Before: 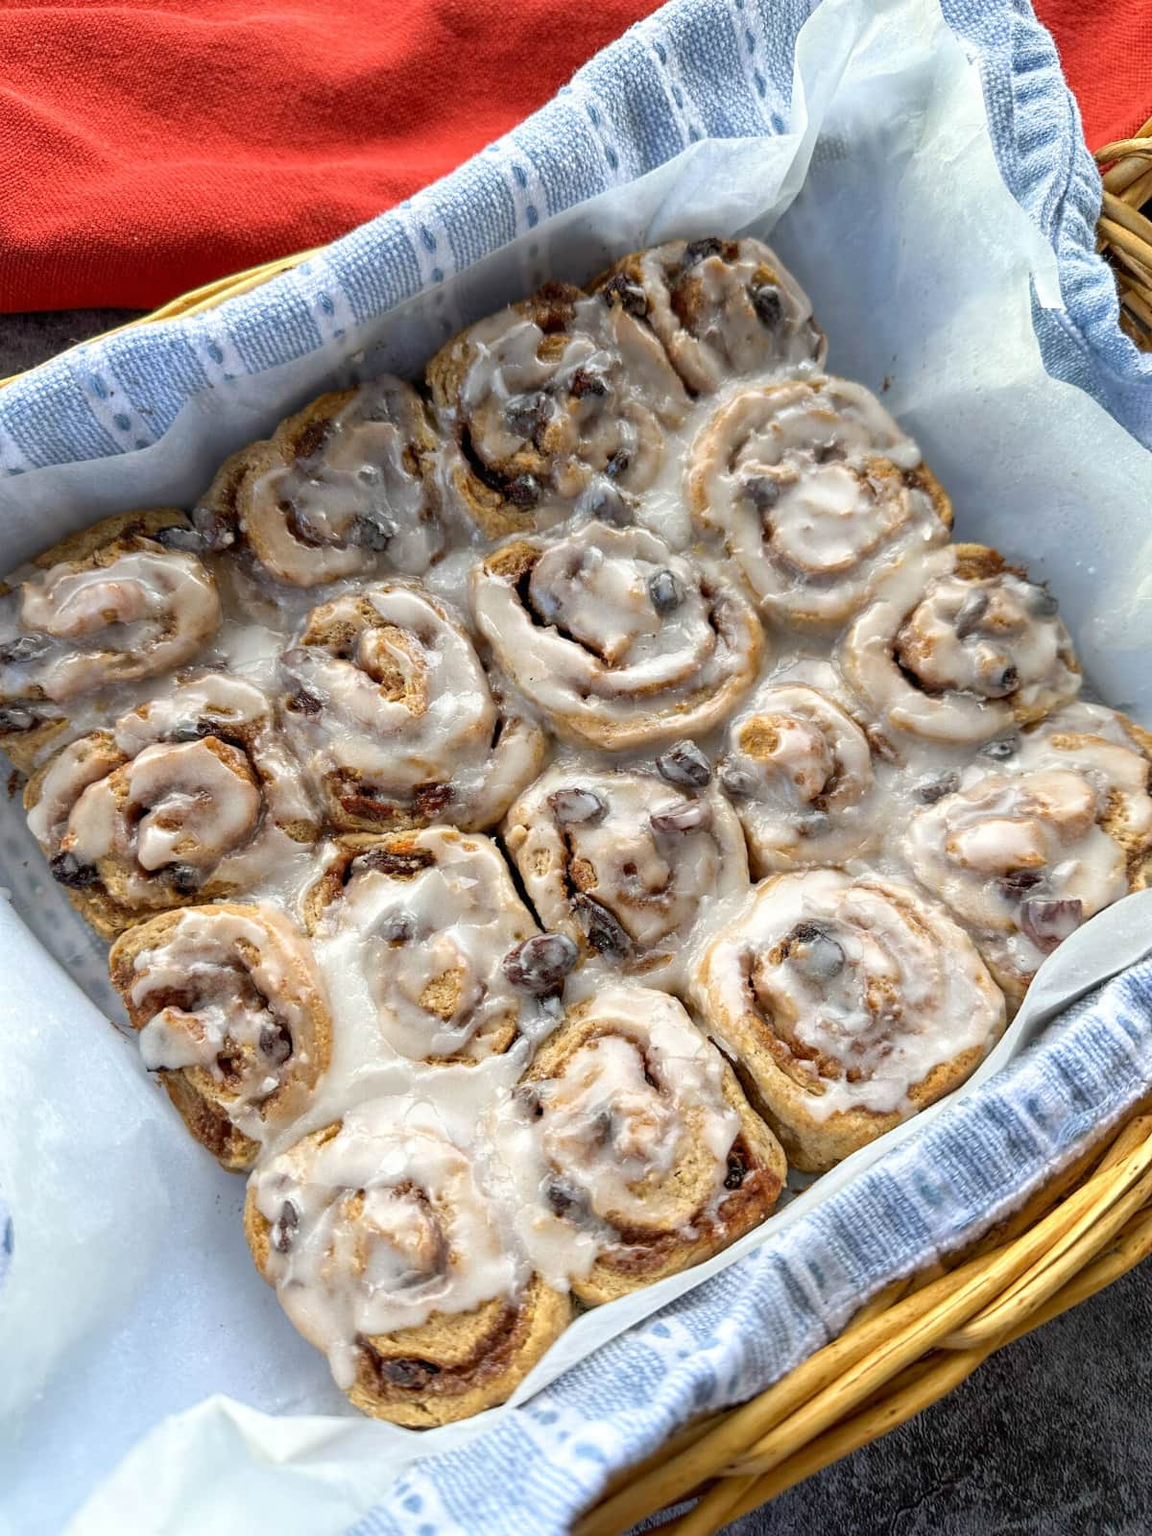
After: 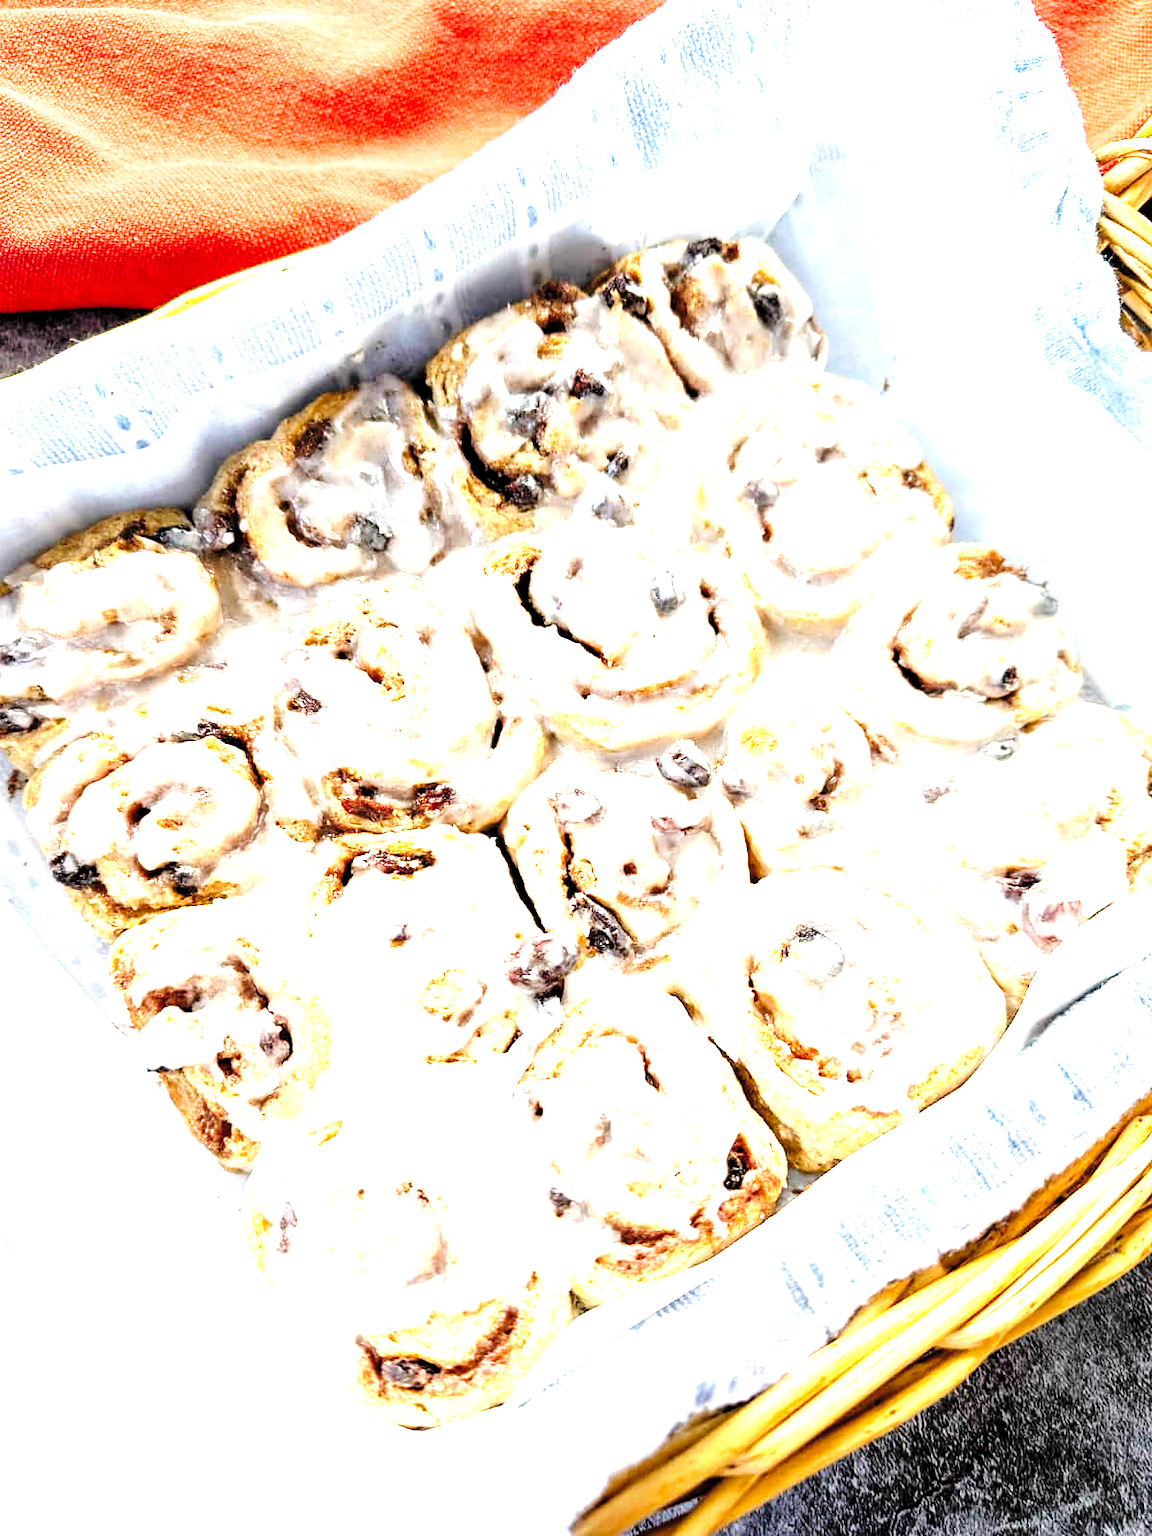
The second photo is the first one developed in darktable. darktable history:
exposure: exposure 1 EV, compensate exposure bias true, compensate highlight preservation false
tone equalizer: -8 EV -0.721 EV, -7 EV -0.706 EV, -6 EV -0.573 EV, -5 EV -0.407 EV, -3 EV 0.367 EV, -2 EV 0.6 EV, -1 EV 0.684 EV, +0 EV 0.751 EV
tone curve: curves: ch0 [(0, 0) (0.003, 0.04) (0.011, 0.04) (0.025, 0.043) (0.044, 0.049) (0.069, 0.066) (0.1, 0.095) (0.136, 0.121) (0.177, 0.154) (0.224, 0.211) (0.277, 0.281) (0.335, 0.358) (0.399, 0.452) (0.468, 0.54) (0.543, 0.628) (0.623, 0.721) (0.709, 0.801) (0.801, 0.883) (0.898, 0.948) (1, 1)], preserve colors none
levels: white 99.93%, levels [0.055, 0.477, 0.9]
